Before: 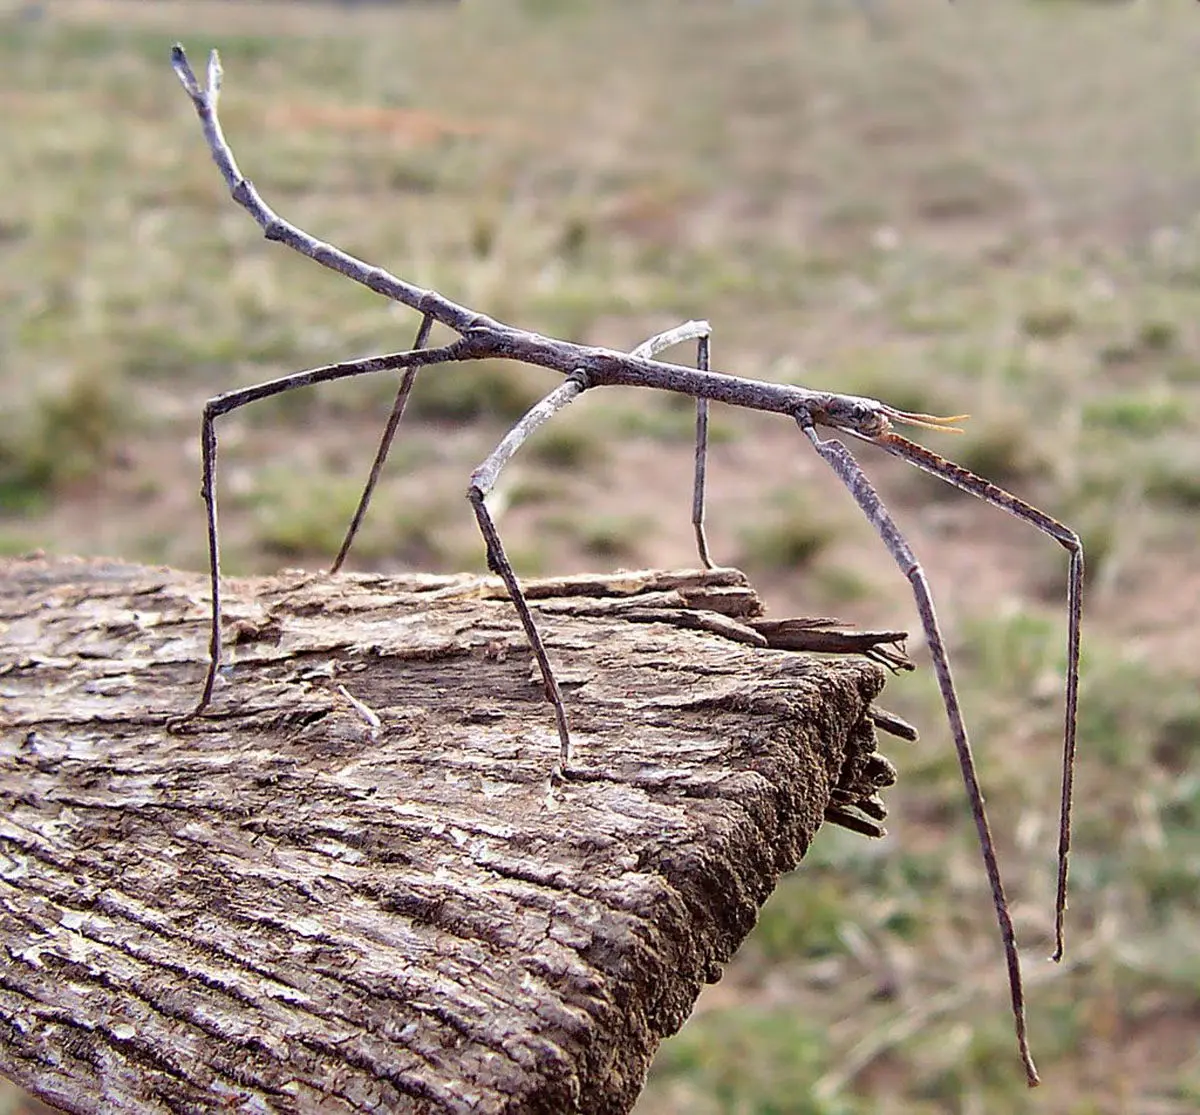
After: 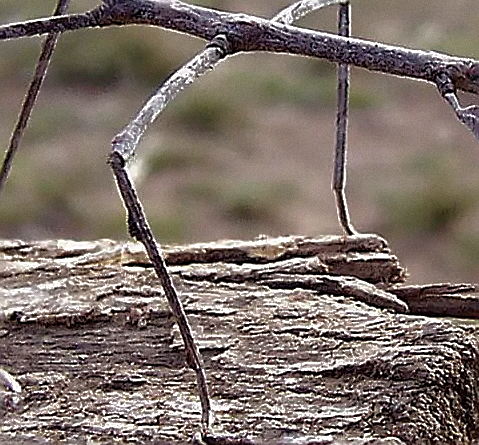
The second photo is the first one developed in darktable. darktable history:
base curve: curves: ch0 [(0, 0) (0.826, 0.587) (1, 1)]
crop: left 30%, top 30%, right 30%, bottom 30%
sharpen: radius 1.4, amount 1.25, threshold 0.7
grain: coarseness 0.09 ISO, strength 16.61%
